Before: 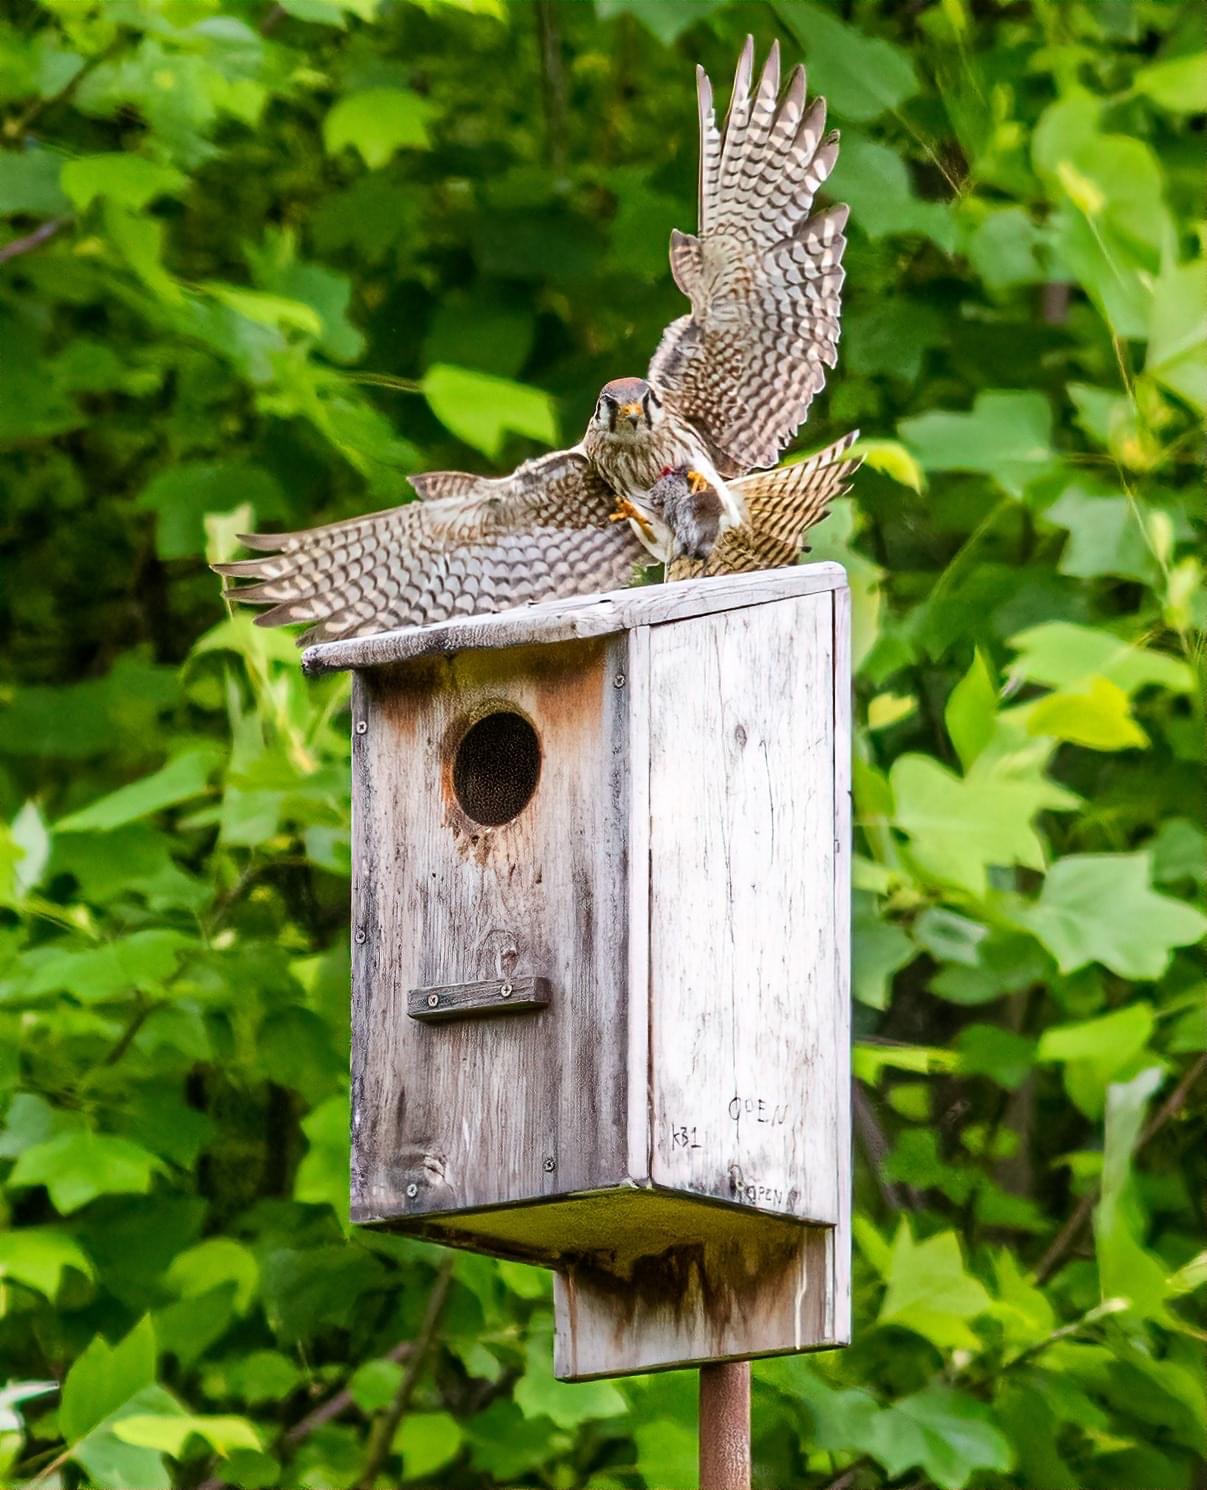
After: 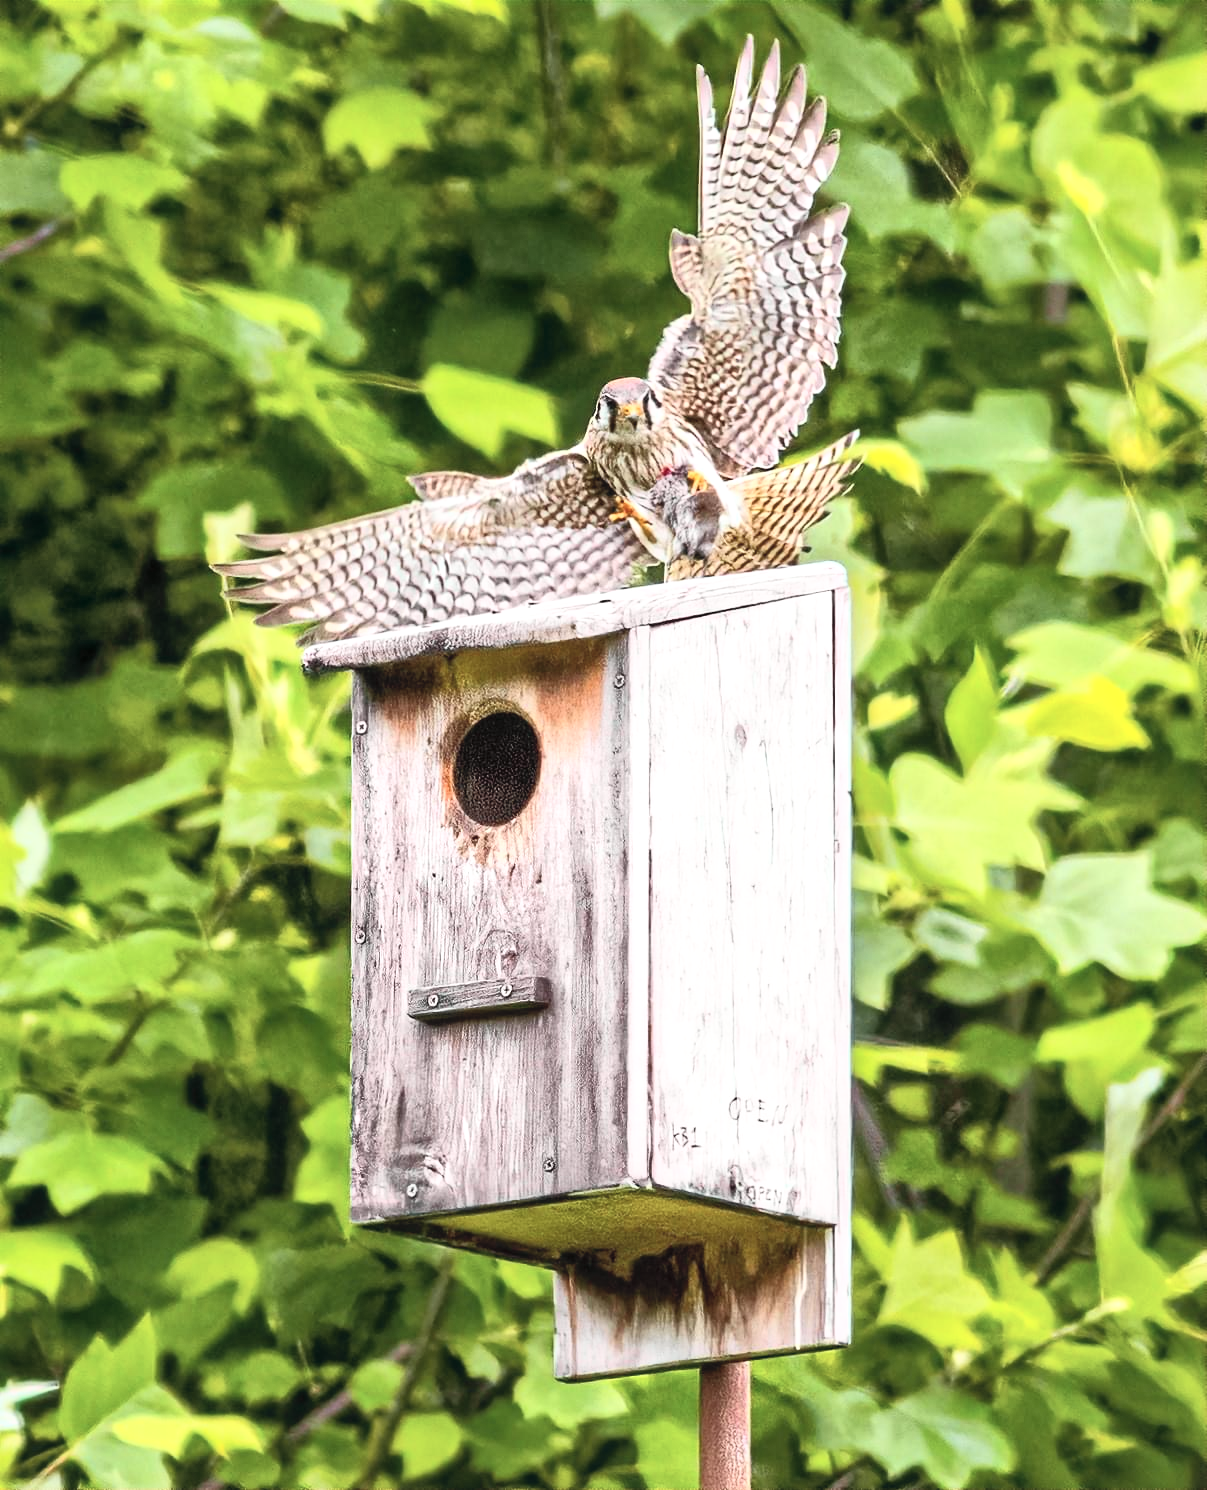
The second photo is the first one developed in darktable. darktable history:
tone curve: curves: ch0 [(0, 0.026) (0.172, 0.194) (0.398, 0.437) (0.469, 0.544) (0.612, 0.741) (0.845, 0.926) (1, 0.968)]; ch1 [(0, 0) (0.437, 0.453) (0.472, 0.467) (0.502, 0.502) (0.531, 0.537) (0.574, 0.583) (0.617, 0.64) (0.699, 0.749) (0.859, 0.919) (1, 1)]; ch2 [(0, 0) (0.33, 0.301) (0.421, 0.443) (0.476, 0.502) (0.511, 0.504) (0.553, 0.55) (0.595, 0.586) (0.664, 0.664) (1, 1)], color space Lab, independent channels, preserve colors none
global tonemap: drago (1, 100), detail 1
